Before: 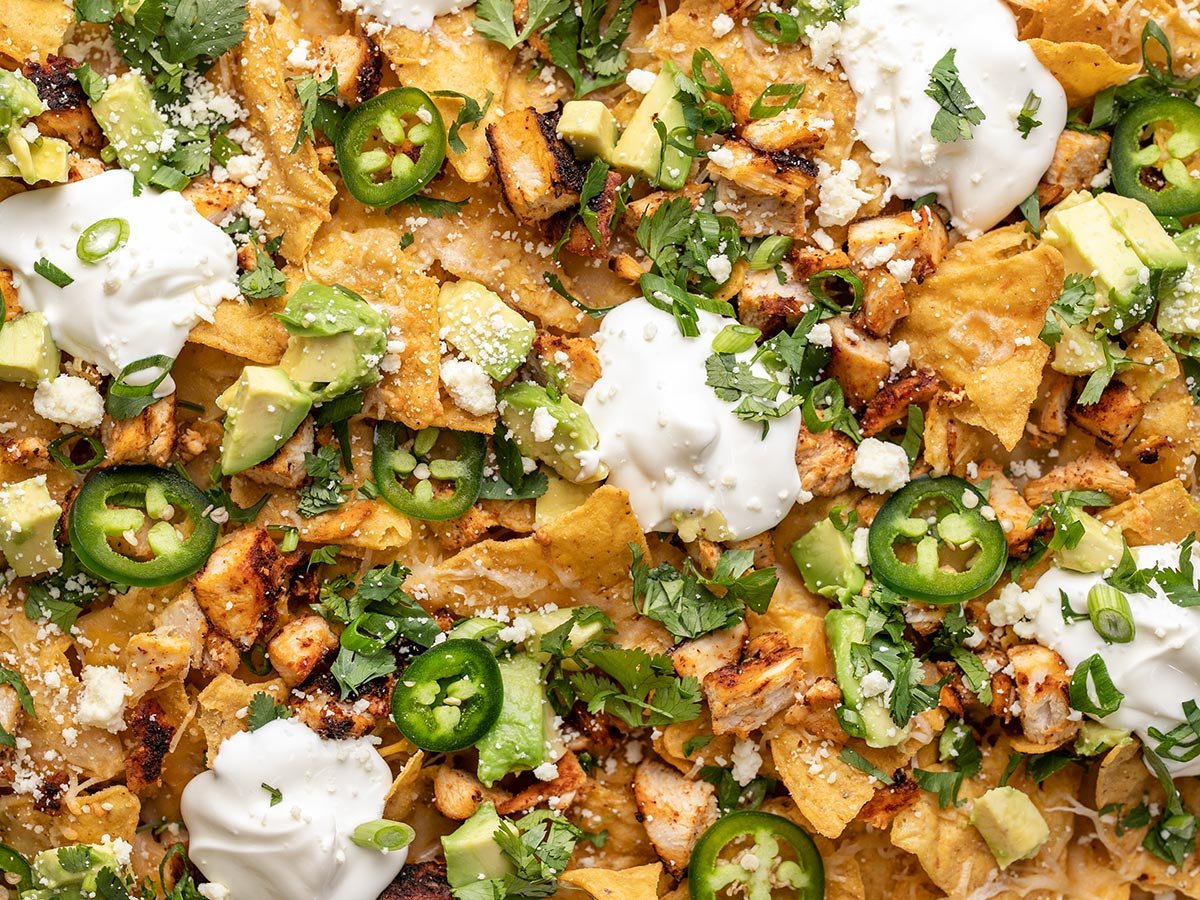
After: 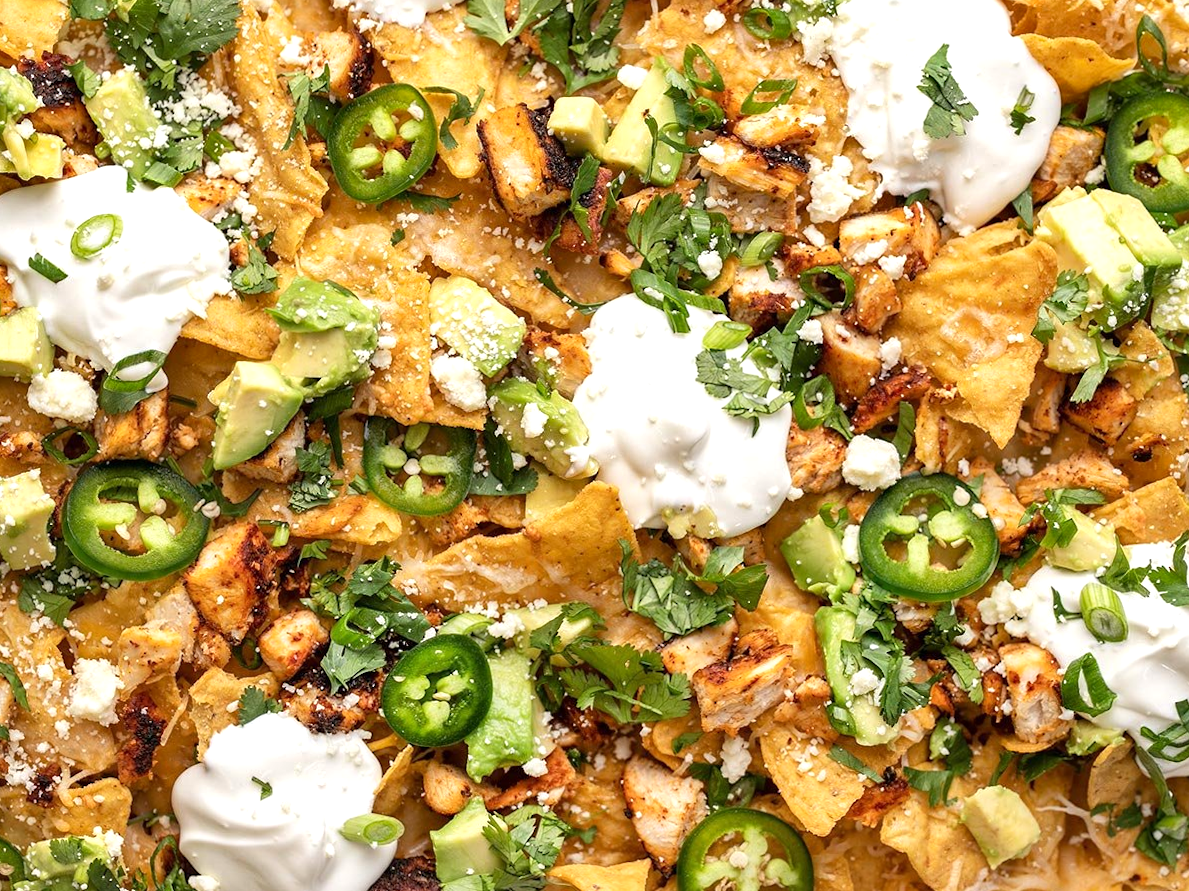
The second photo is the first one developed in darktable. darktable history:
crop and rotate: left 0.126%
shadows and highlights: shadows 37.27, highlights -28.18, soften with gaussian
rotate and perspective: rotation 0.192°, lens shift (horizontal) -0.015, crop left 0.005, crop right 0.996, crop top 0.006, crop bottom 0.99
exposure: exposure 0.3 EV, compensate highlight preservation false
